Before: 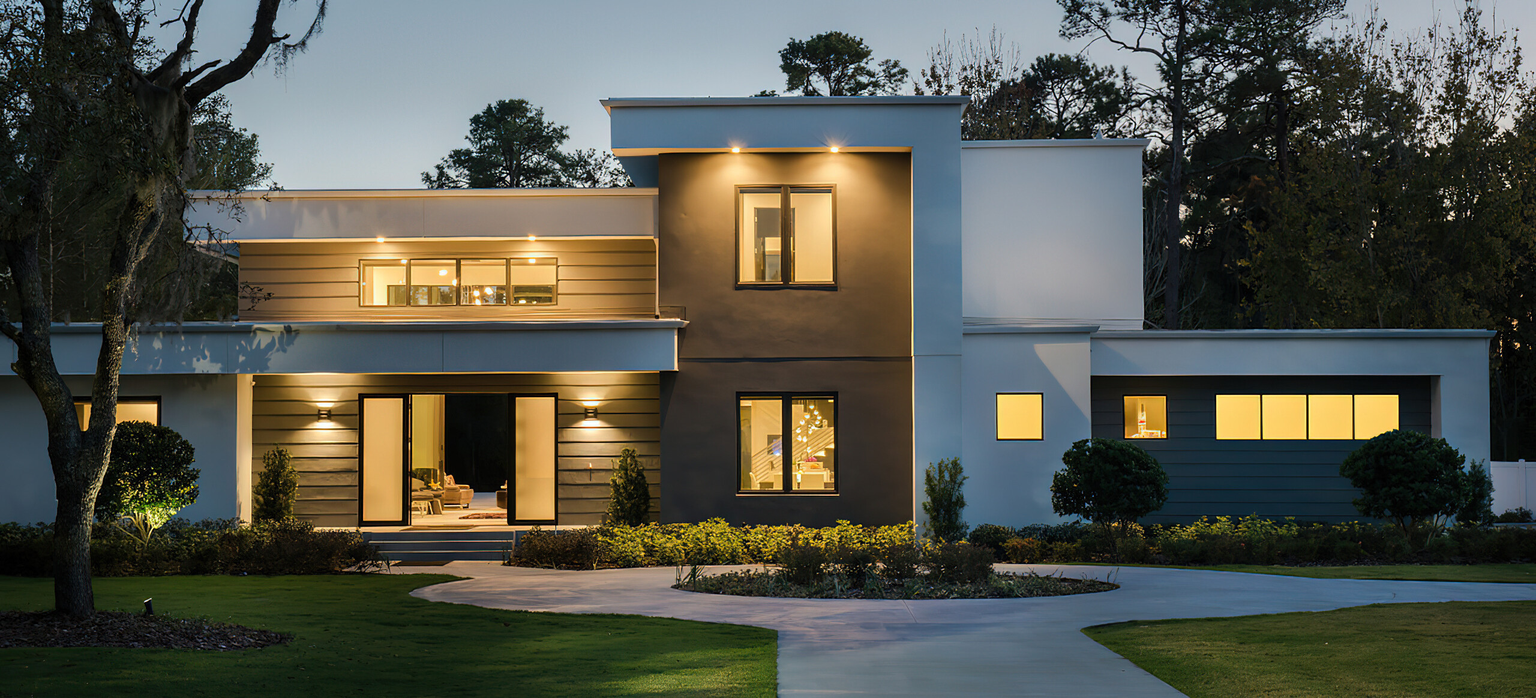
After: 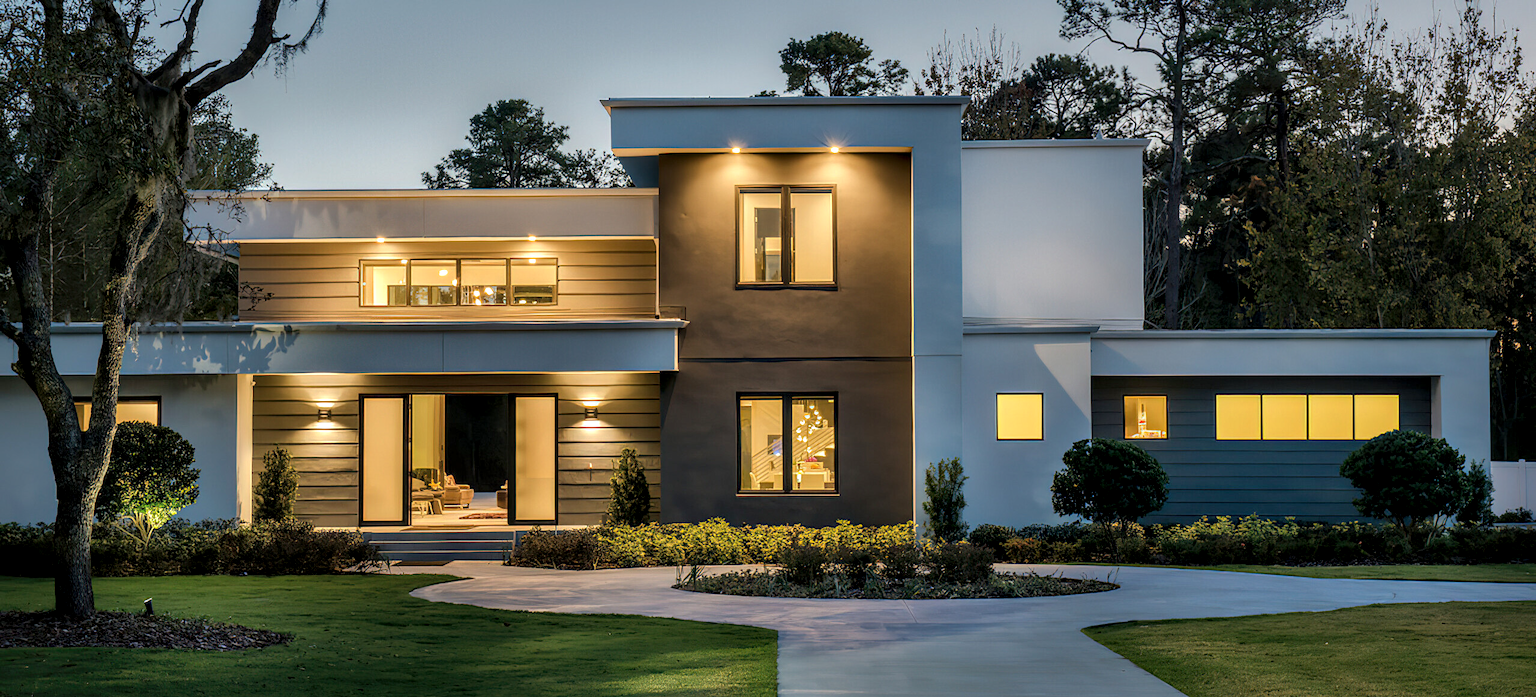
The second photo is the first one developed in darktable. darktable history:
shadows and highlights: on, module defaults
local contrast: highlights 57%, detail 146%
